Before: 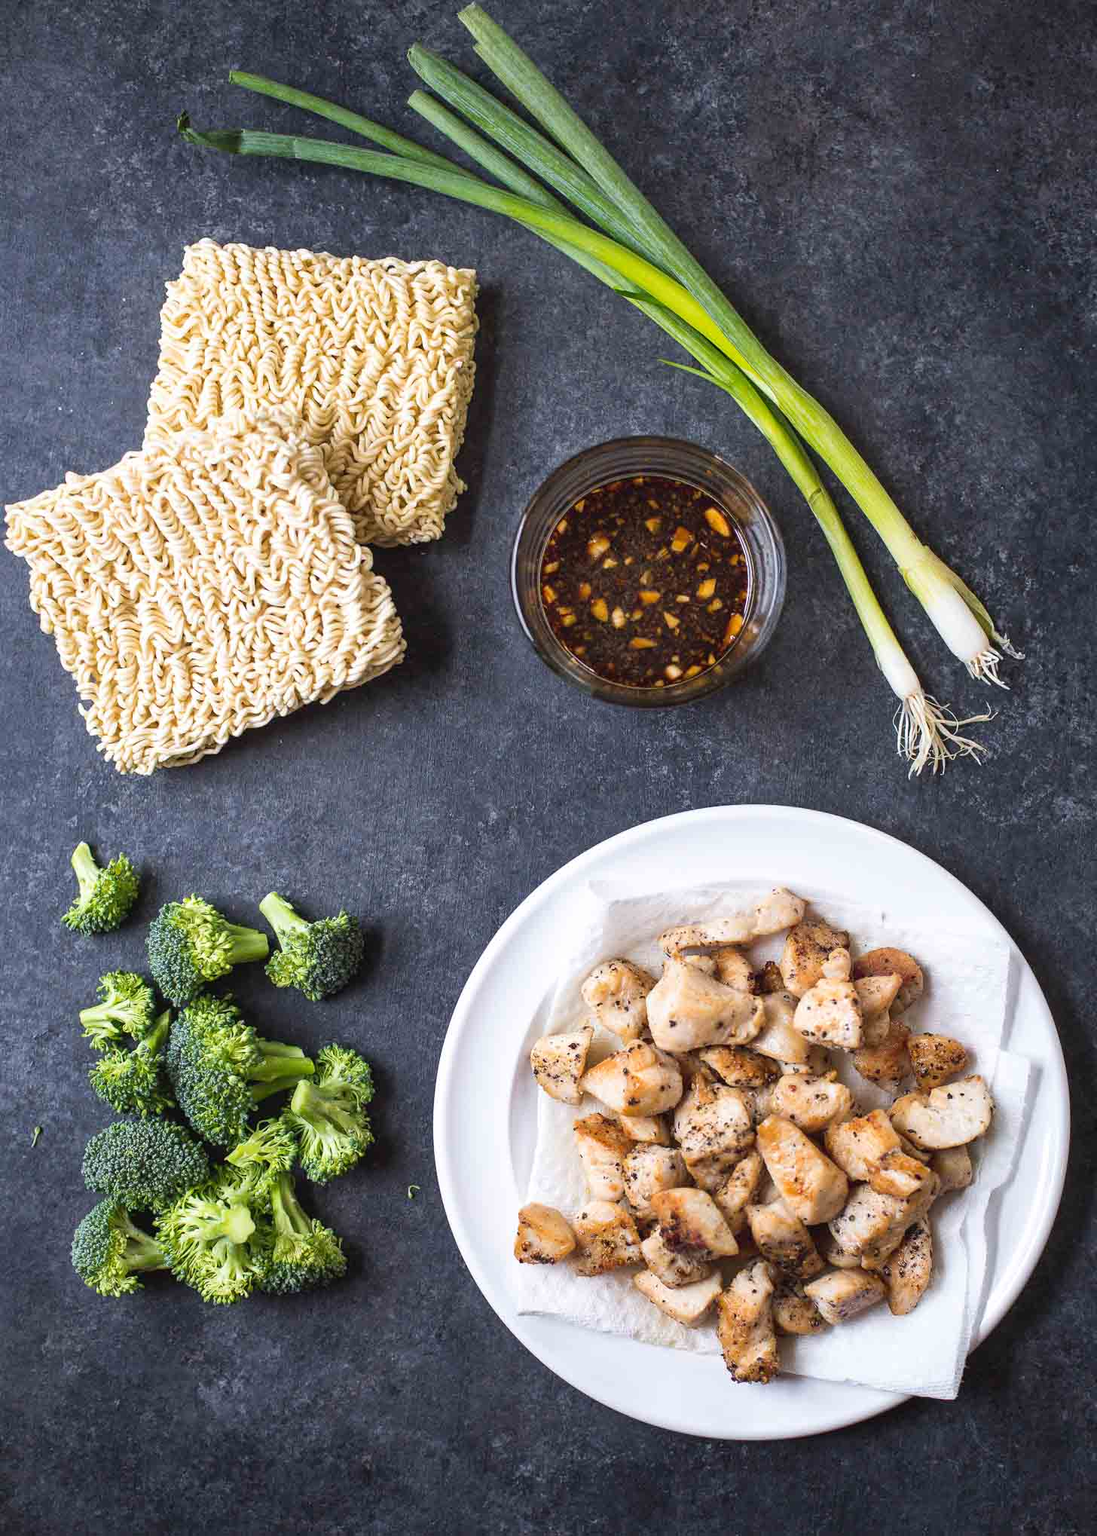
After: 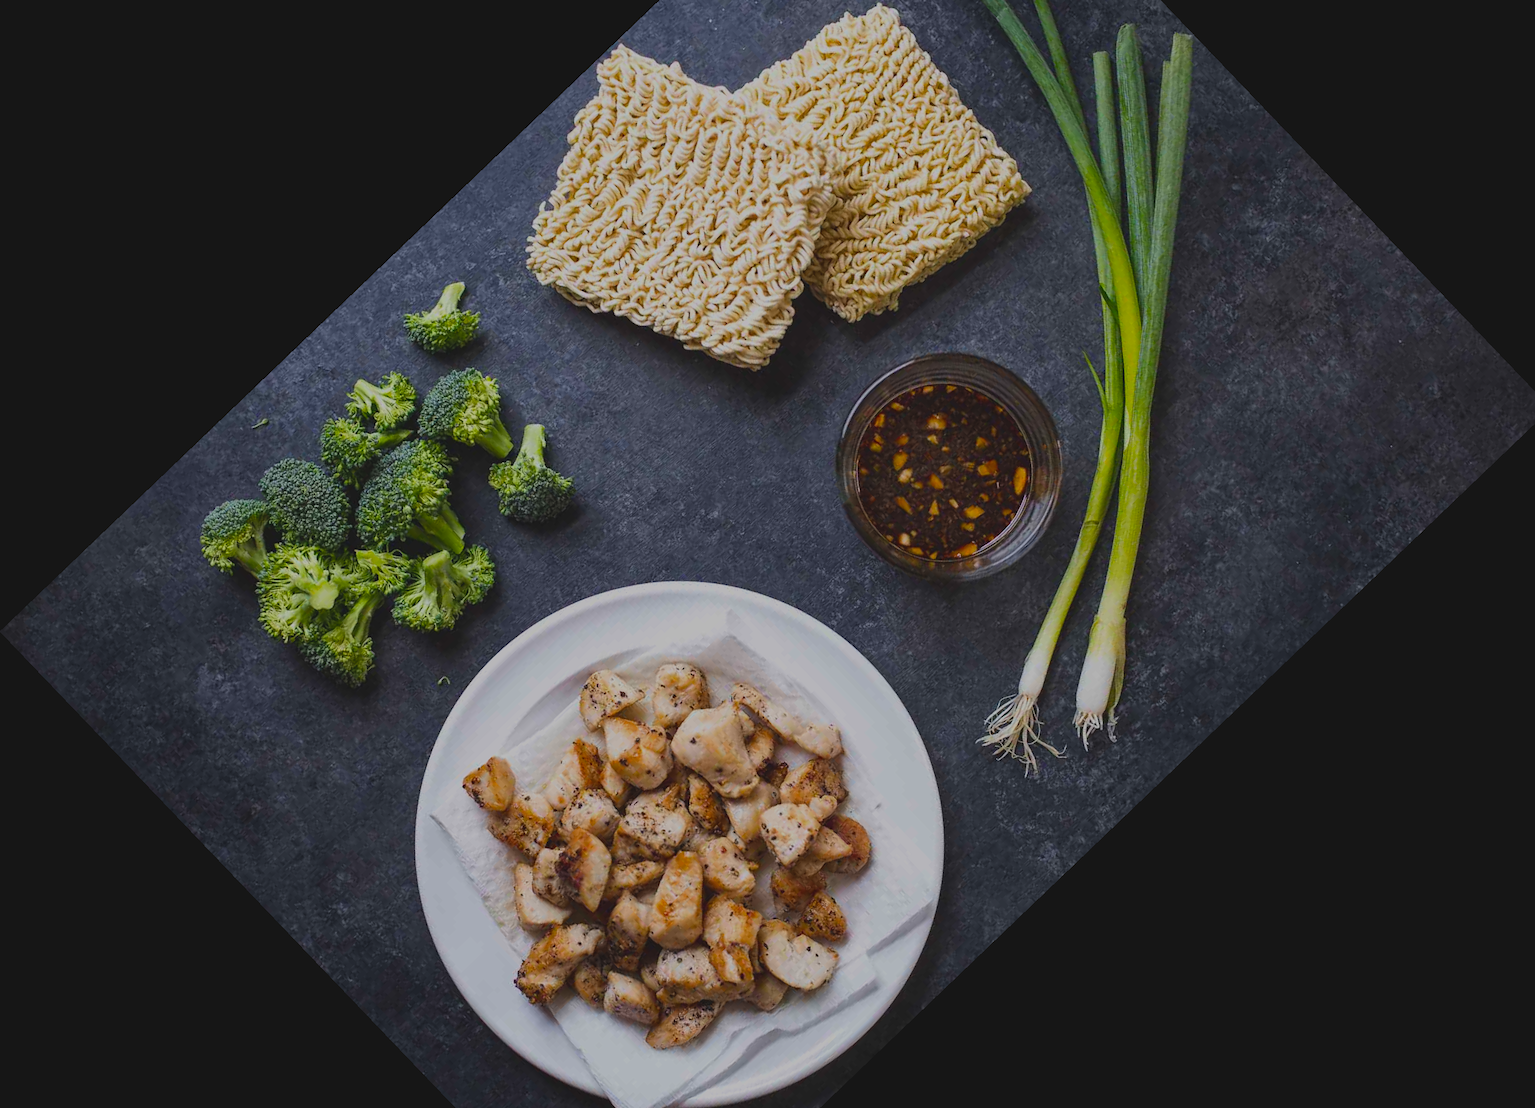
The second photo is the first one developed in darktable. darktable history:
color balance rgb: linear chroma grading › shadows -8%, linear chroma grading › global chroma 10%, perceptual saturation grading › global saturation 2%, perceptual saturation grading › highlights -2%, perceptual saturation grading › mid-tones 4%, perceptual saturation grading › shadows 8%, perceptual brilliance grading › global brilliance 2%, perceptual brilliance grading › highlights -4%, global vibrance 16%, saturation formula JzAzBz (2021)
crop and rotate: angle -46.26°, top 16.234%, right 0.912%, bottom 11.704%
exposure: black level correction -0.016, exposure -1.018 EV, compensate highlight preservation false
